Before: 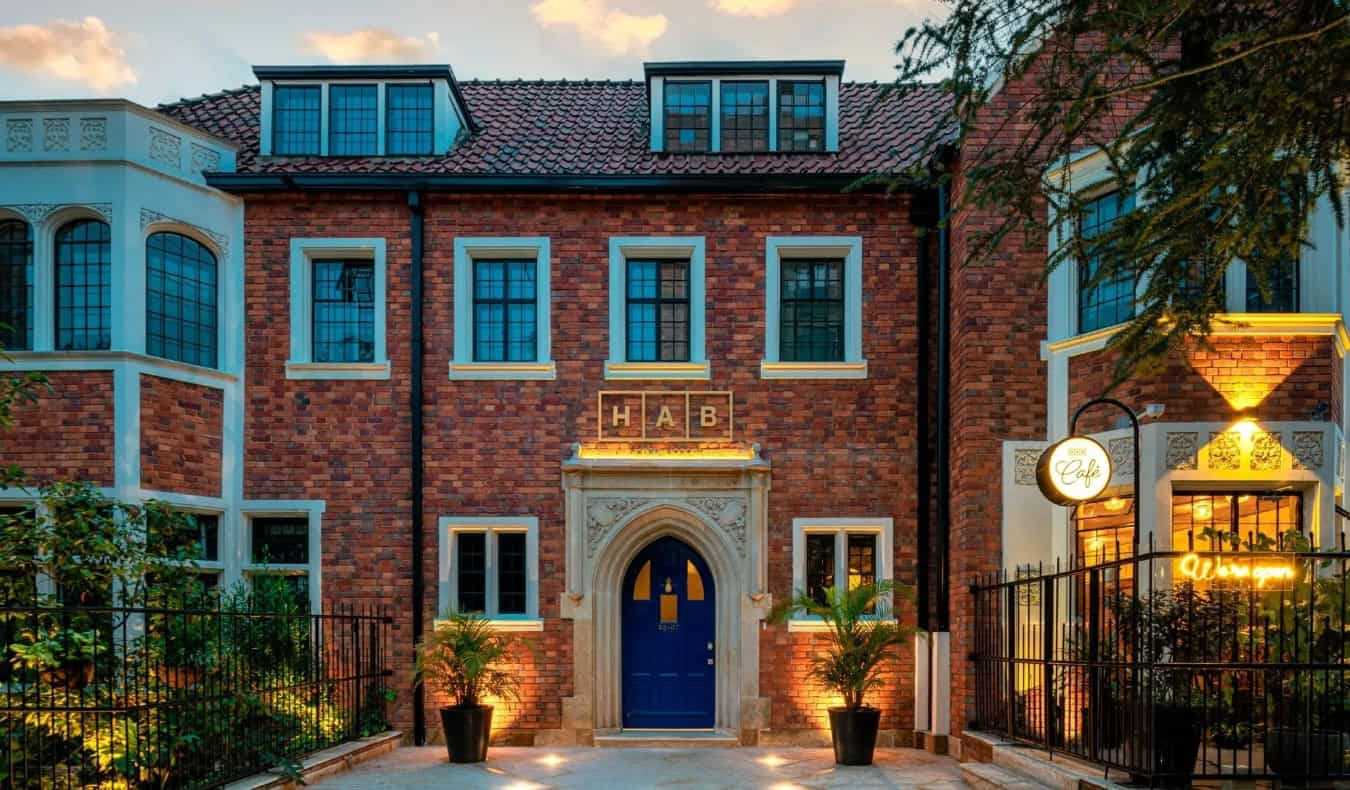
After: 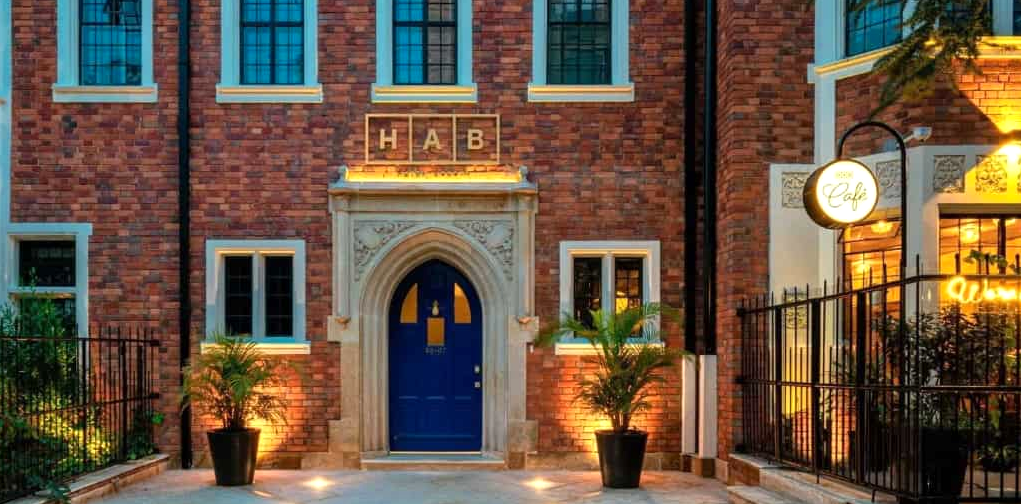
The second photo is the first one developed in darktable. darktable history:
exposure: exposure 0.236 EV, compensate highlight preservation false
white balance: emerald 1
crop and rotate: left 17.299%, top 35.115%, right 7.015%, bottom 1.024%
color zones: curves: ch0 [(0, 0.5) (0.143, 0.5) (0.286, 0.5) (0.429, 0.5) (0.62, 0.489) (0.714, 0.445) (0.844, 0.496) (1, 0.5)]; ch1 [(0, 0.5) (0.143, 0.5) (0.286, 0.5) (0.429, 0.5) (0.571, 0.5) (0.714, 0.523) (0.857, 0.5) (1, 0.5)]
